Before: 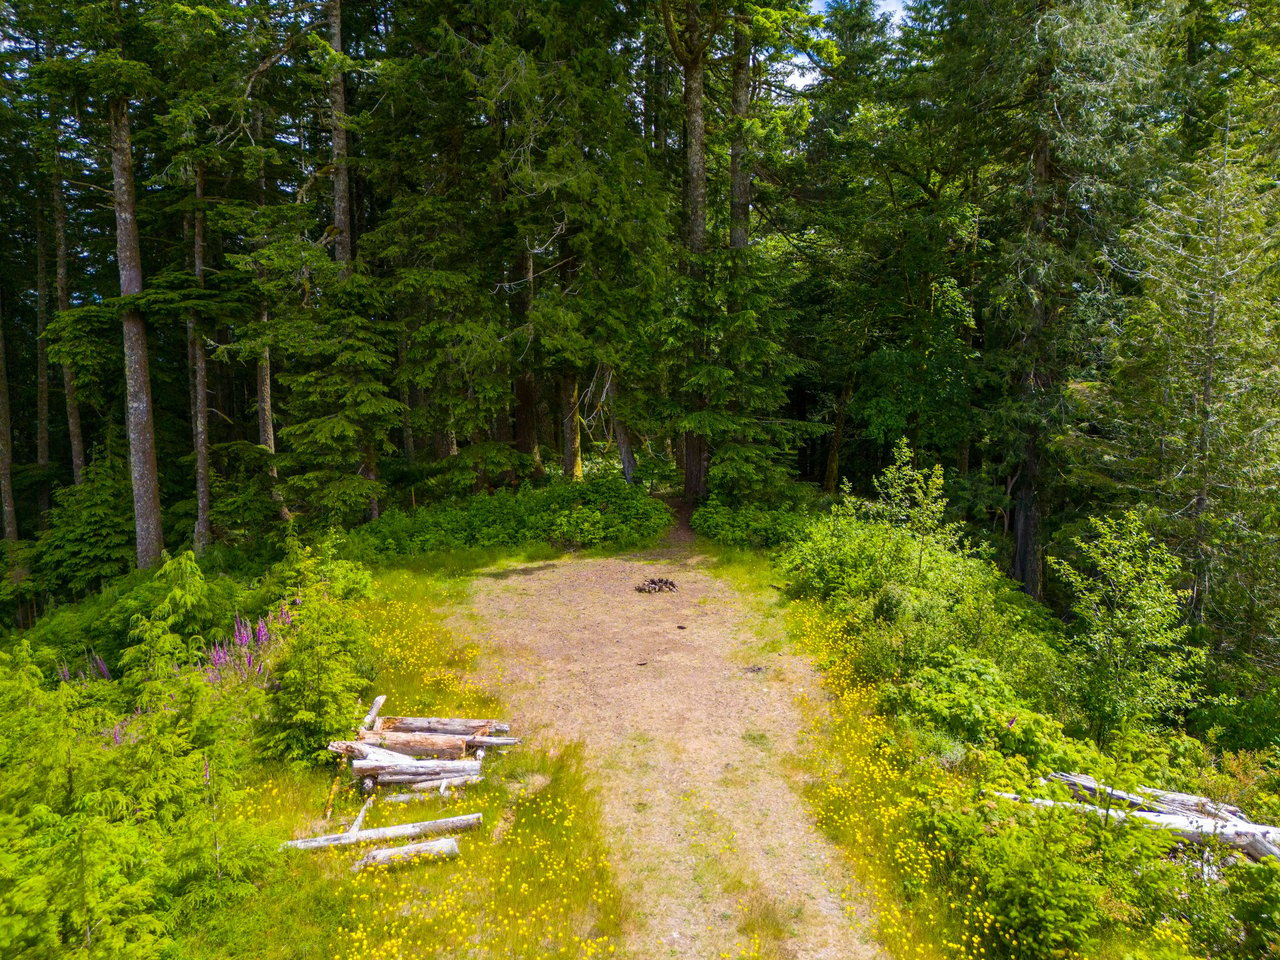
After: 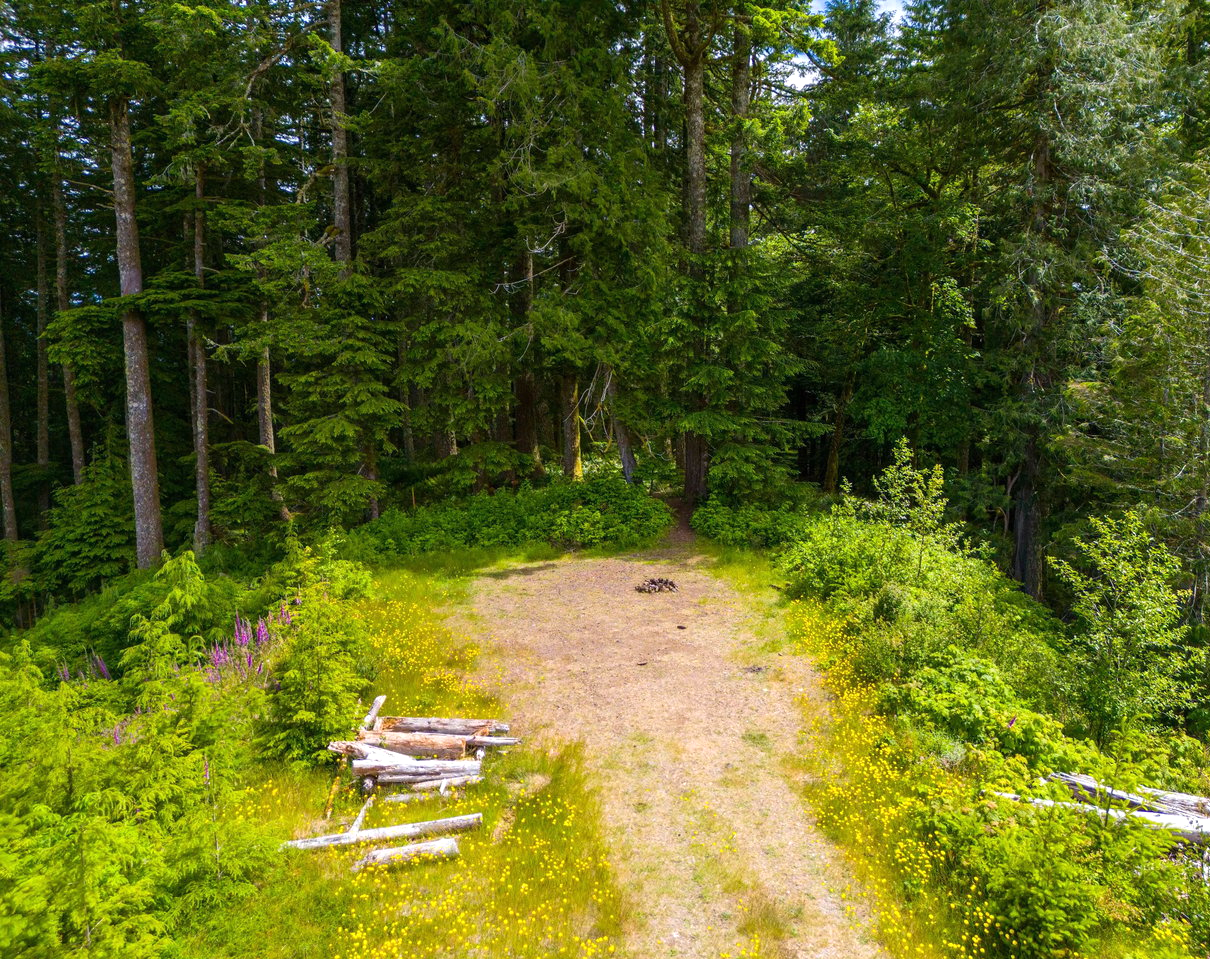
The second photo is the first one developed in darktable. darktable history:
exposure: black level correction 0, exposure 0.2 EV, compensate exposure bias true, compensate highlight preservation false
crop and rotate: right 5.4%
